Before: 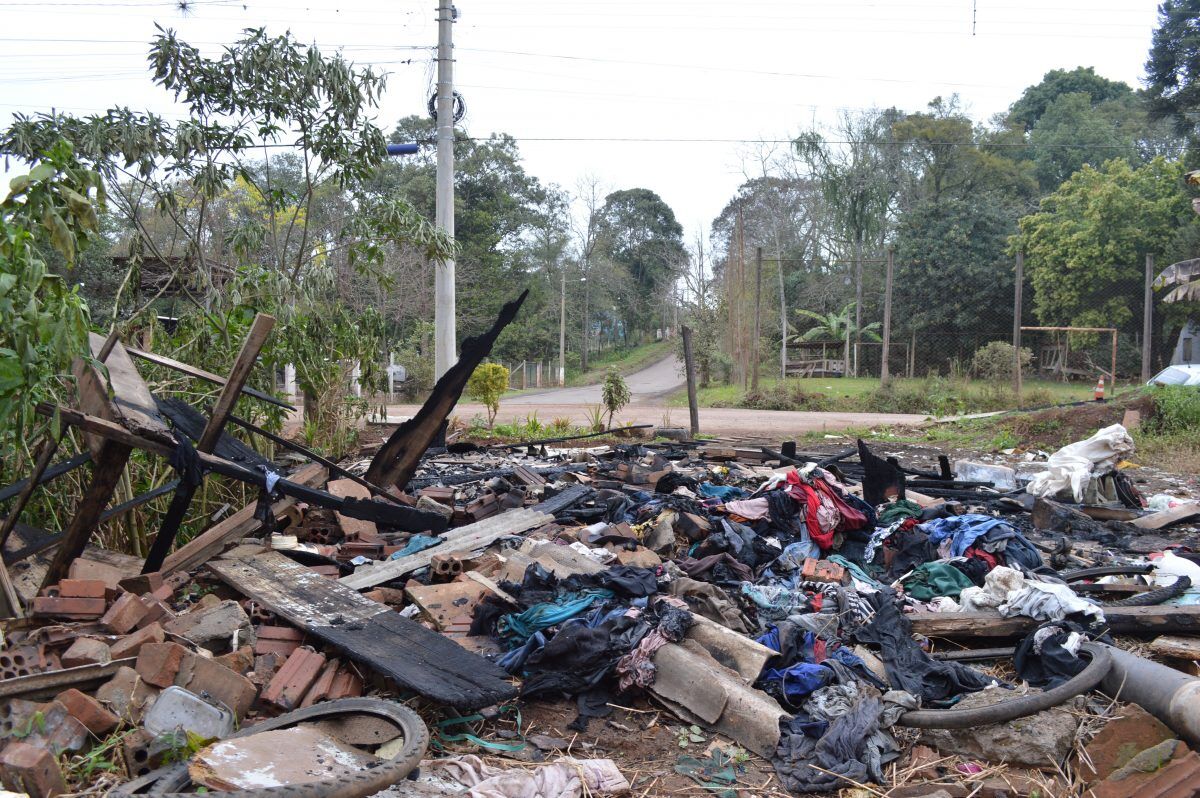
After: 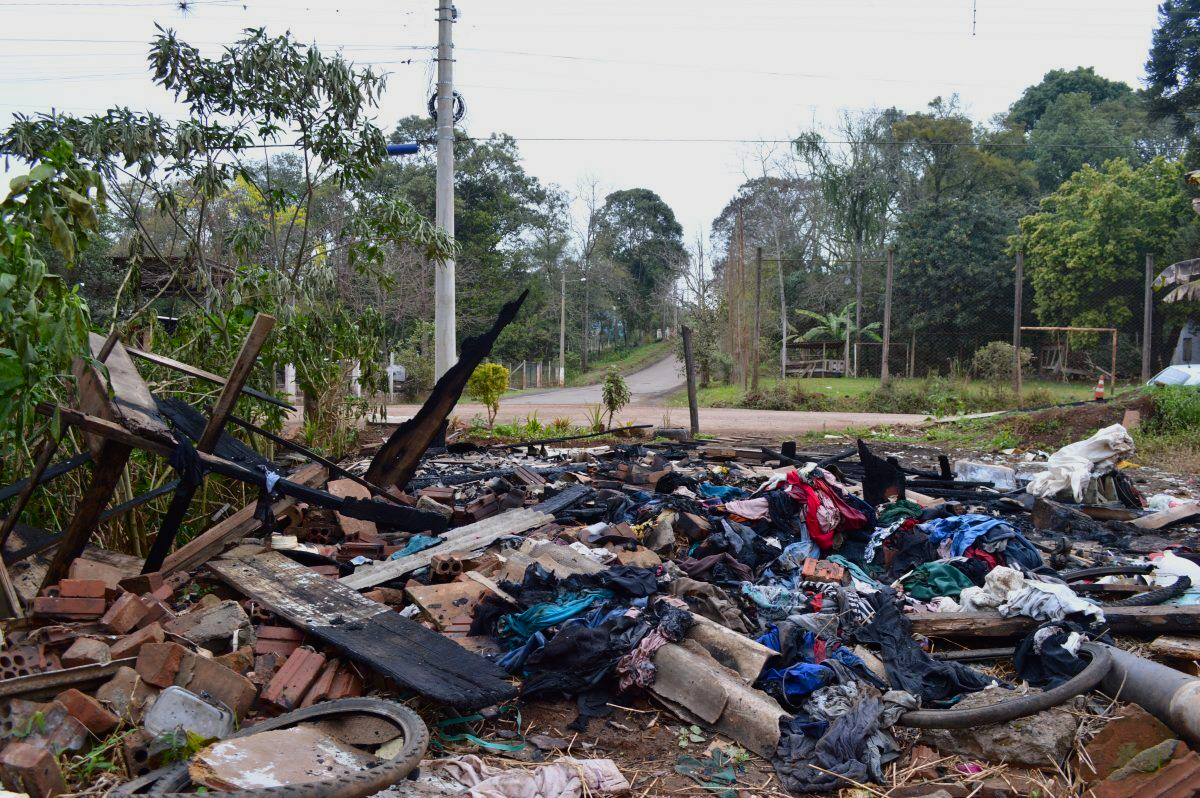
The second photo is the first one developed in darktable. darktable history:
exposure: exposure -0.462 EV, compensate highlight preservation false
contrast brightness saturation: contrast 0.18, saturation 0.3
